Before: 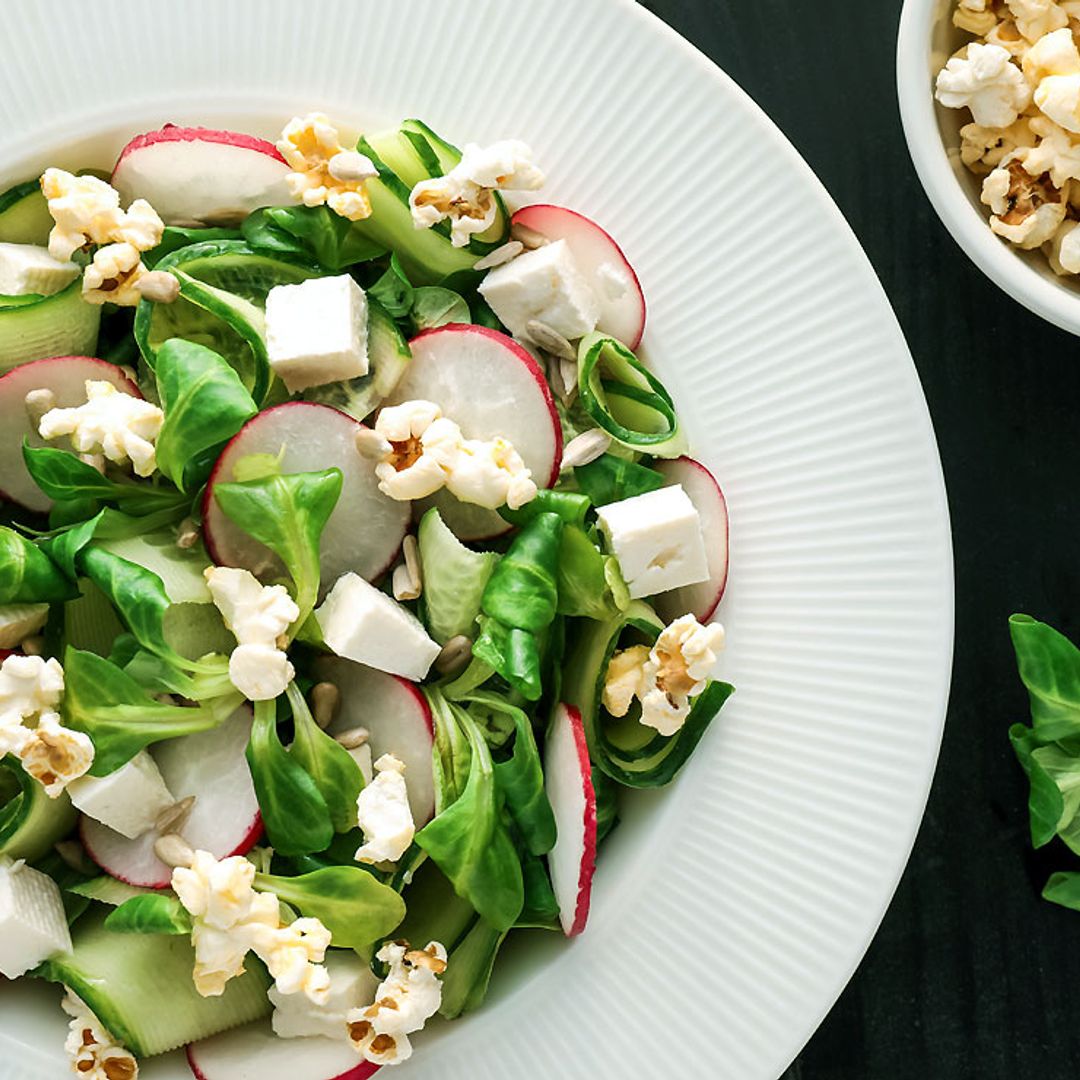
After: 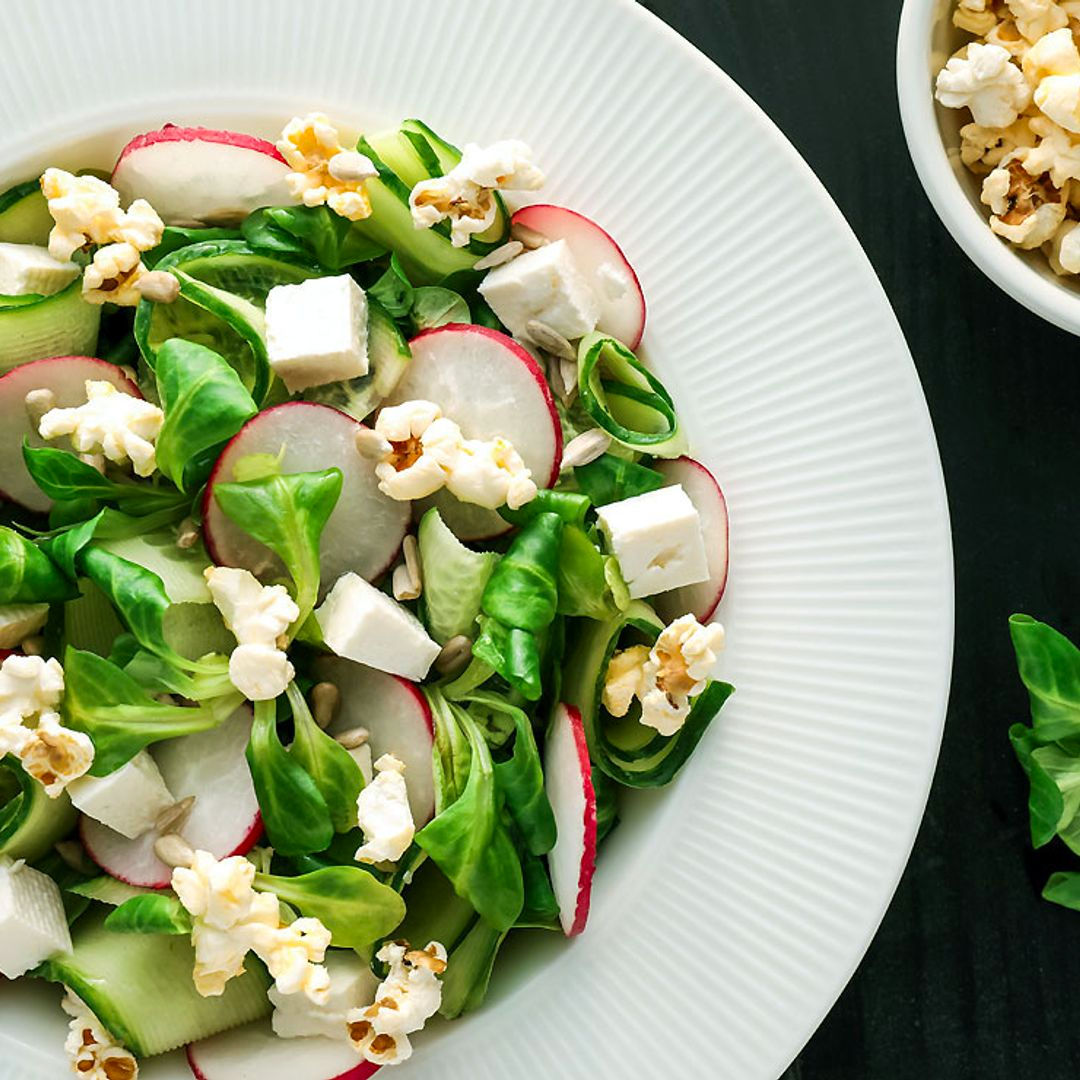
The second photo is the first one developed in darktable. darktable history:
contrast brightness saturation: saturation 0.097
